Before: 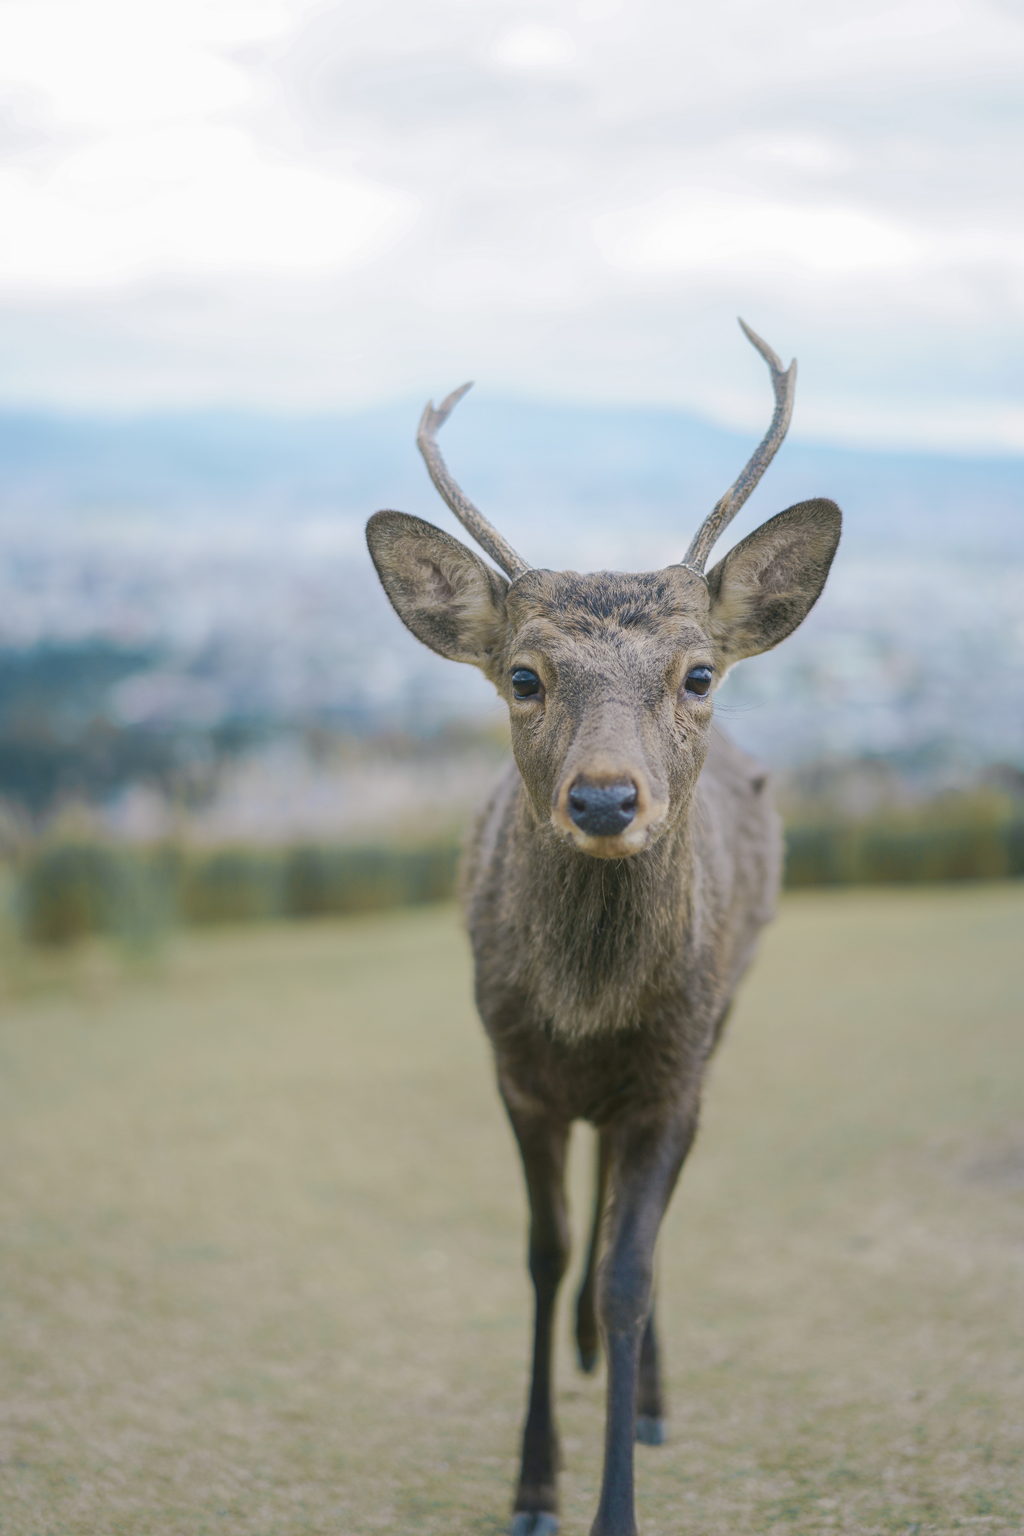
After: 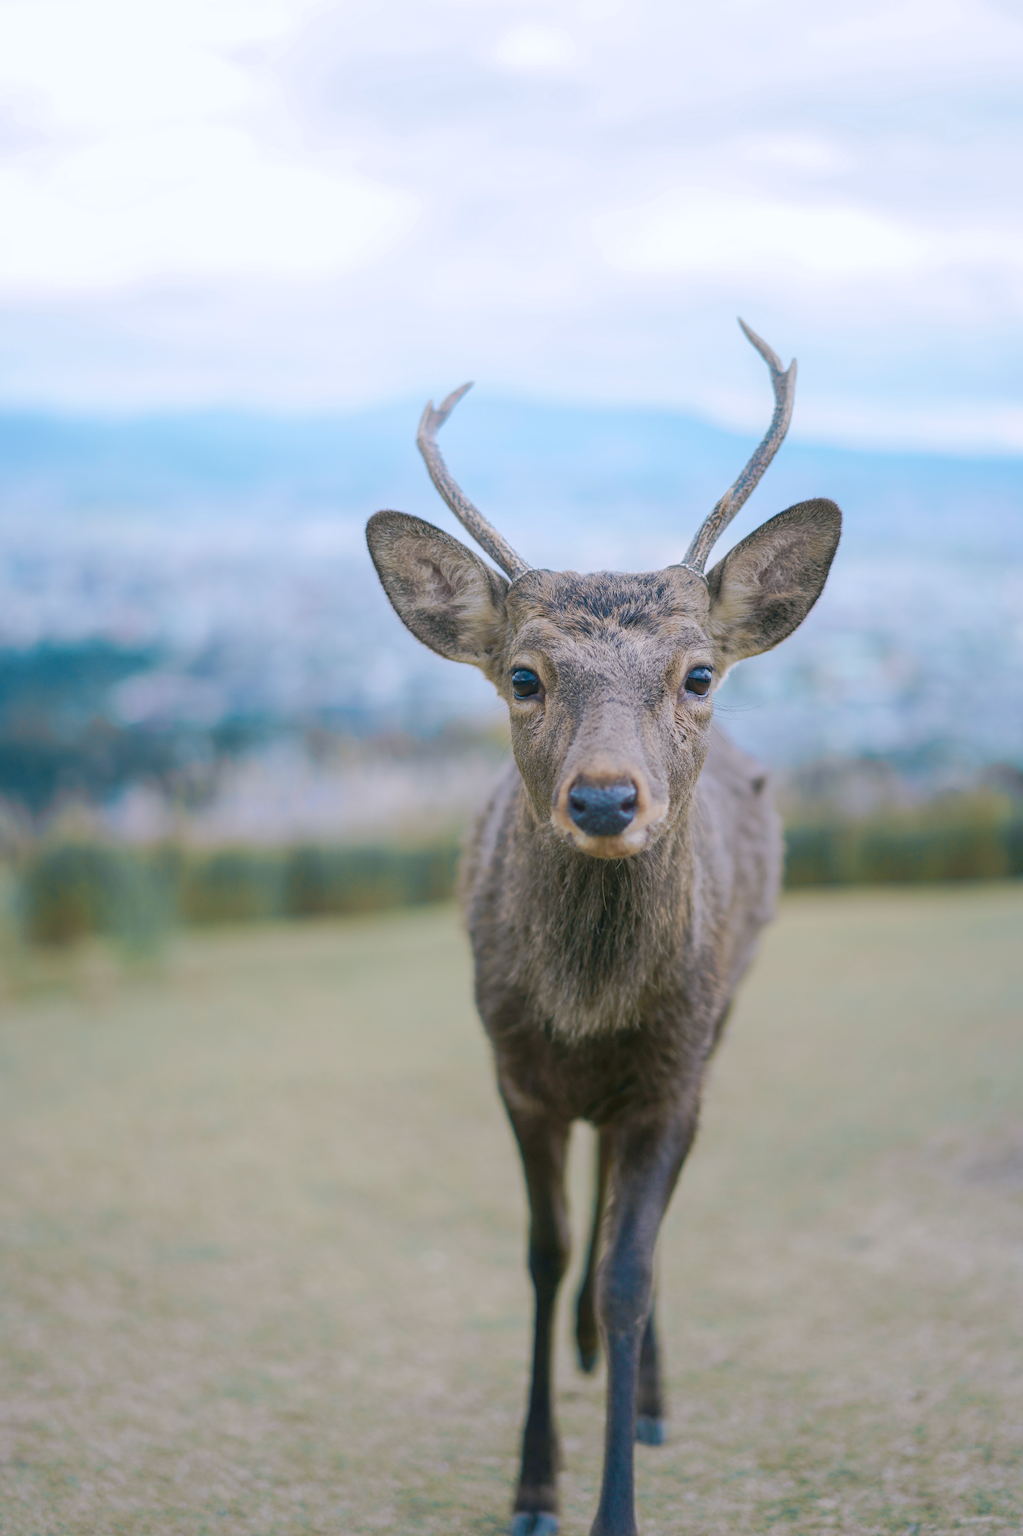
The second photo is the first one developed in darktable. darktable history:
color calibration: illuminant as shot in camera, x 0.358, y 0.373, temperature 4628.91 K
tone equalizer: on, module defaults
